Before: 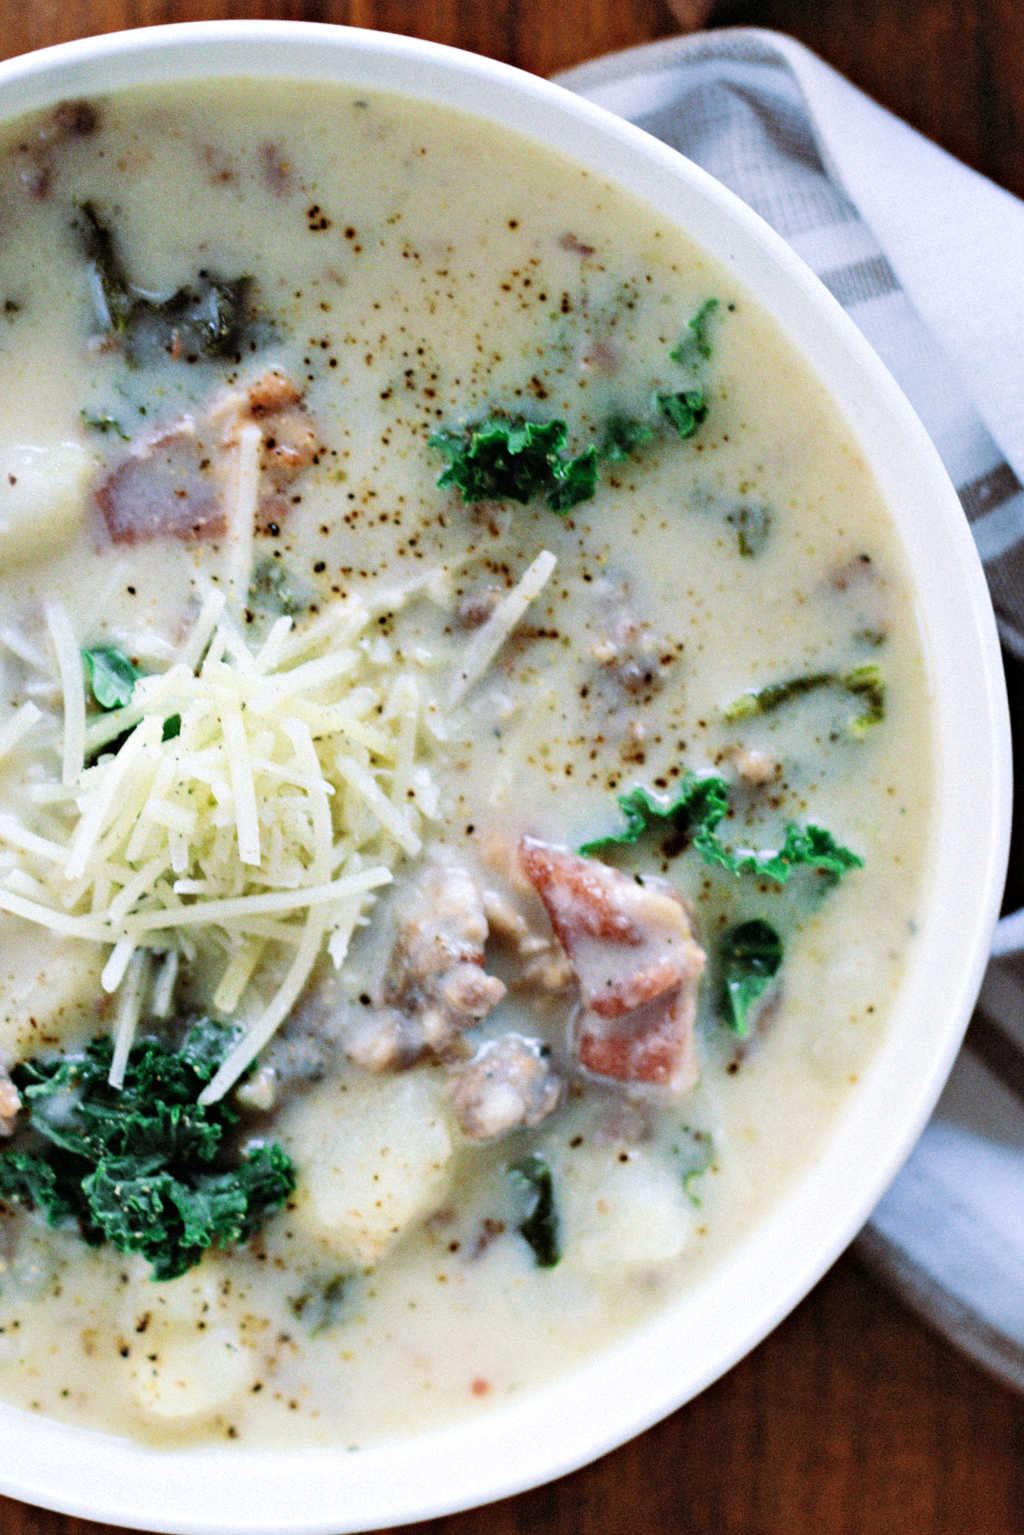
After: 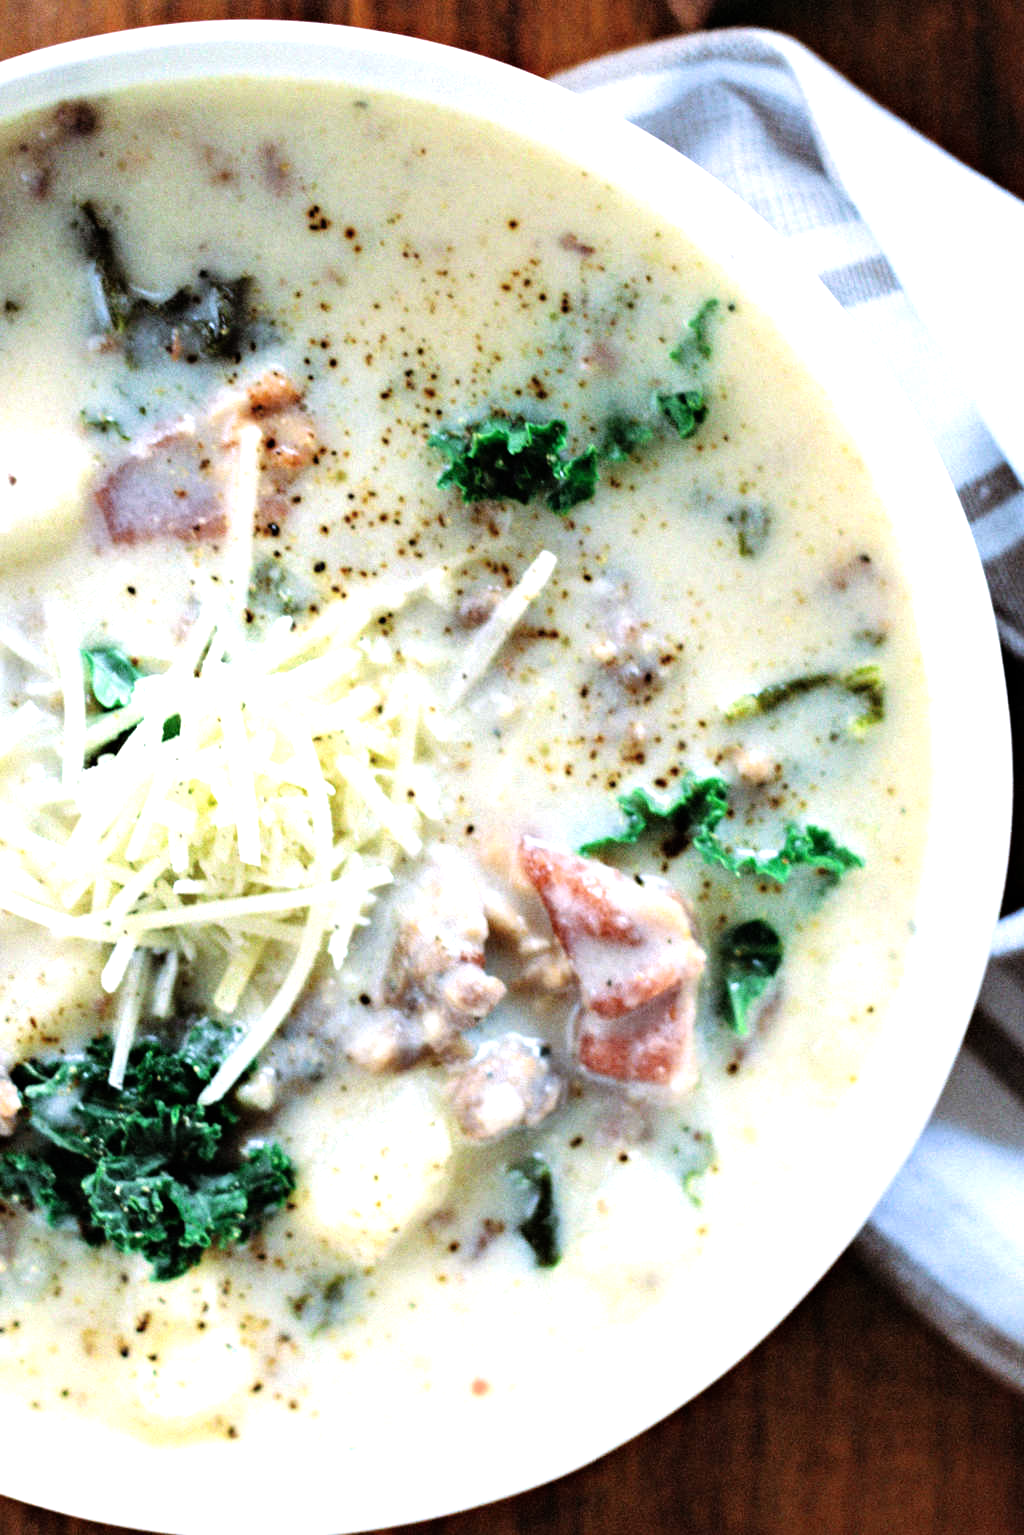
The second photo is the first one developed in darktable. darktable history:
tone equalizer: -8 EV -0.781 EV, -7 EV -0.693 EV, -6 EV -0.579 EV, -5 EV -0.362 EV, -3 EV 0.366 EV, -2 EV 0.6 EV, -1 EV 0.7 EV, +0 EV 0.72 EV, luminance estimator HSV value / RGB max
